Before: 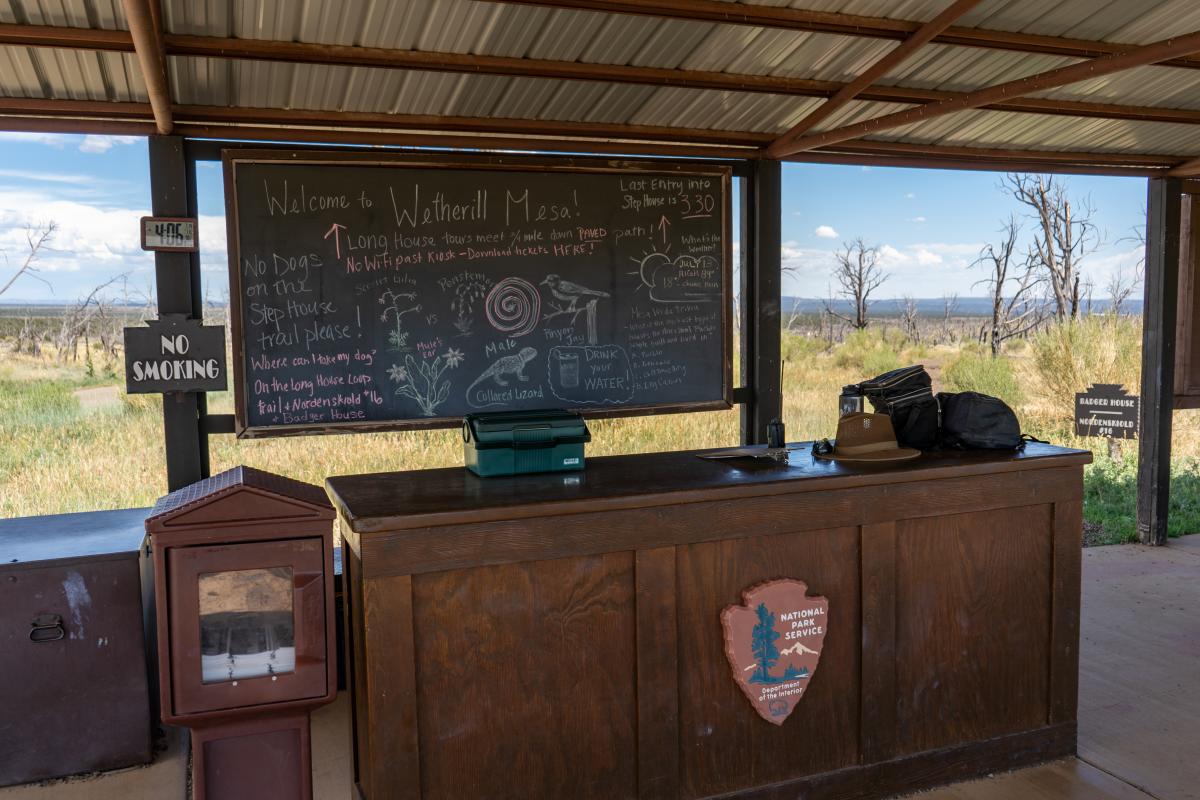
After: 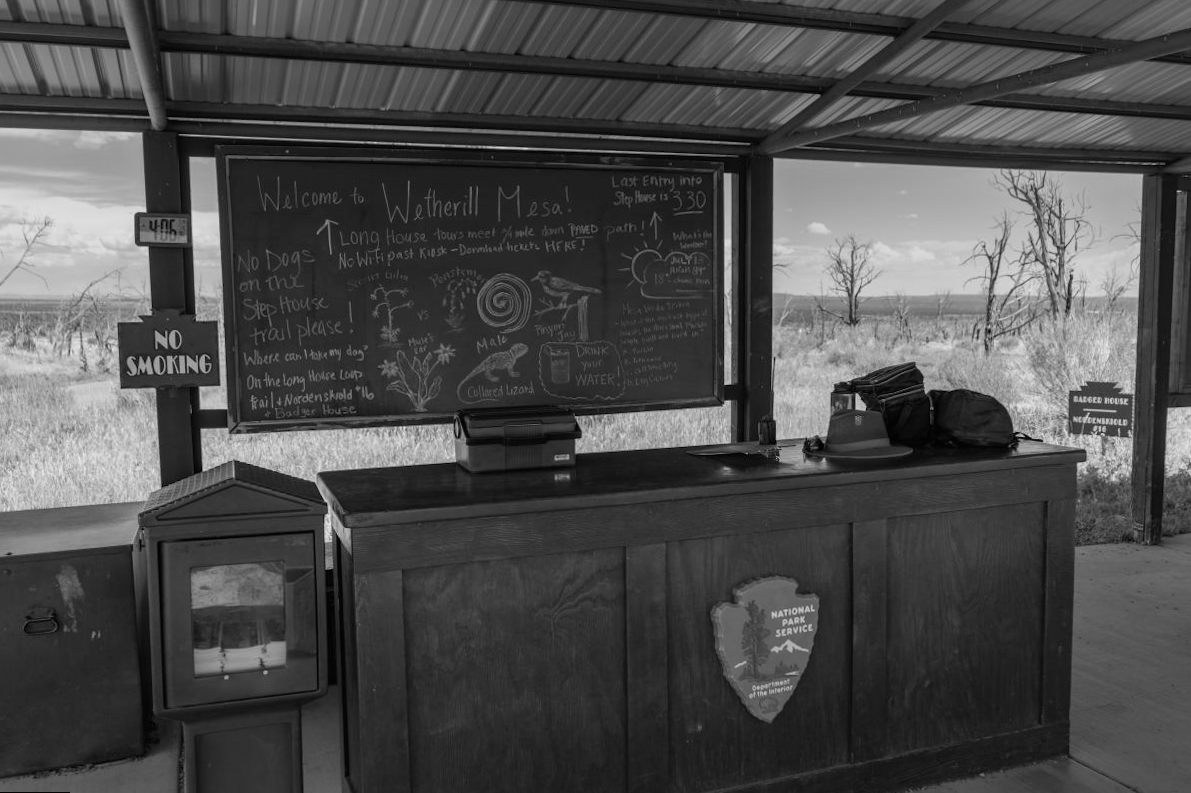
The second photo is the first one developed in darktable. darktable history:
white balance: emerald 1
contrast brightness saturation: contrast -0.02, brightness -0.01, saturation 0.03
monochrome: a 26.22, b 42.67, size 0.8
rotate and perspective: rotation 0.192°, lens shift (horizontal) -0.015, crop left 0.005, crop right 0.996, crop top 0.006, crop bottom 0.99
